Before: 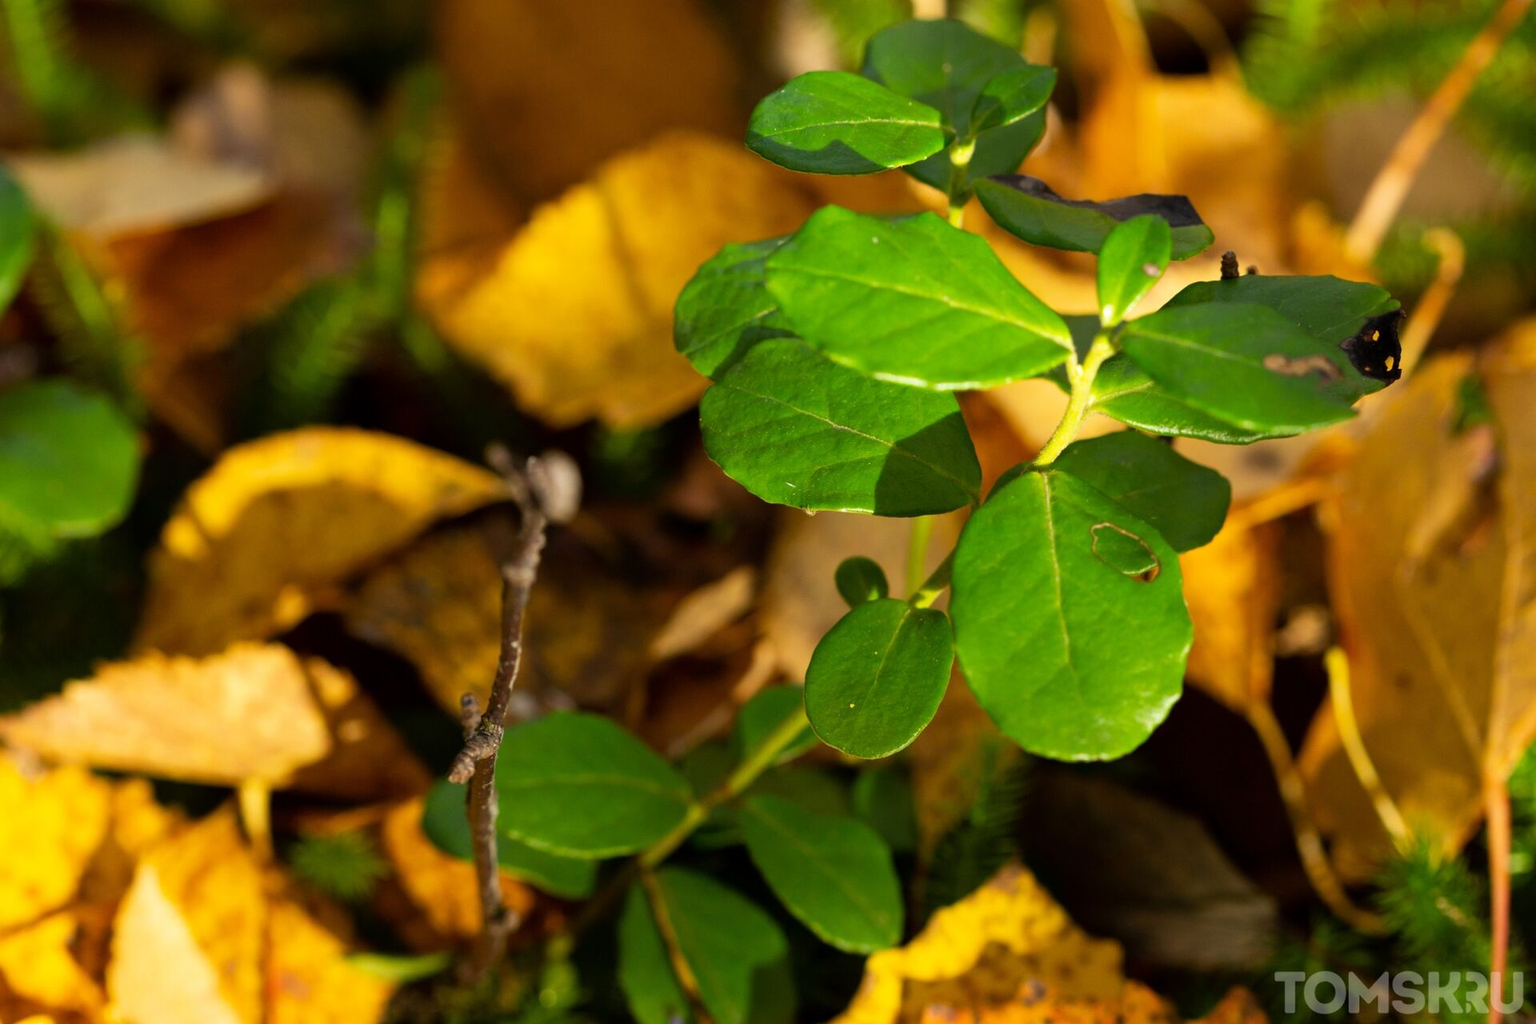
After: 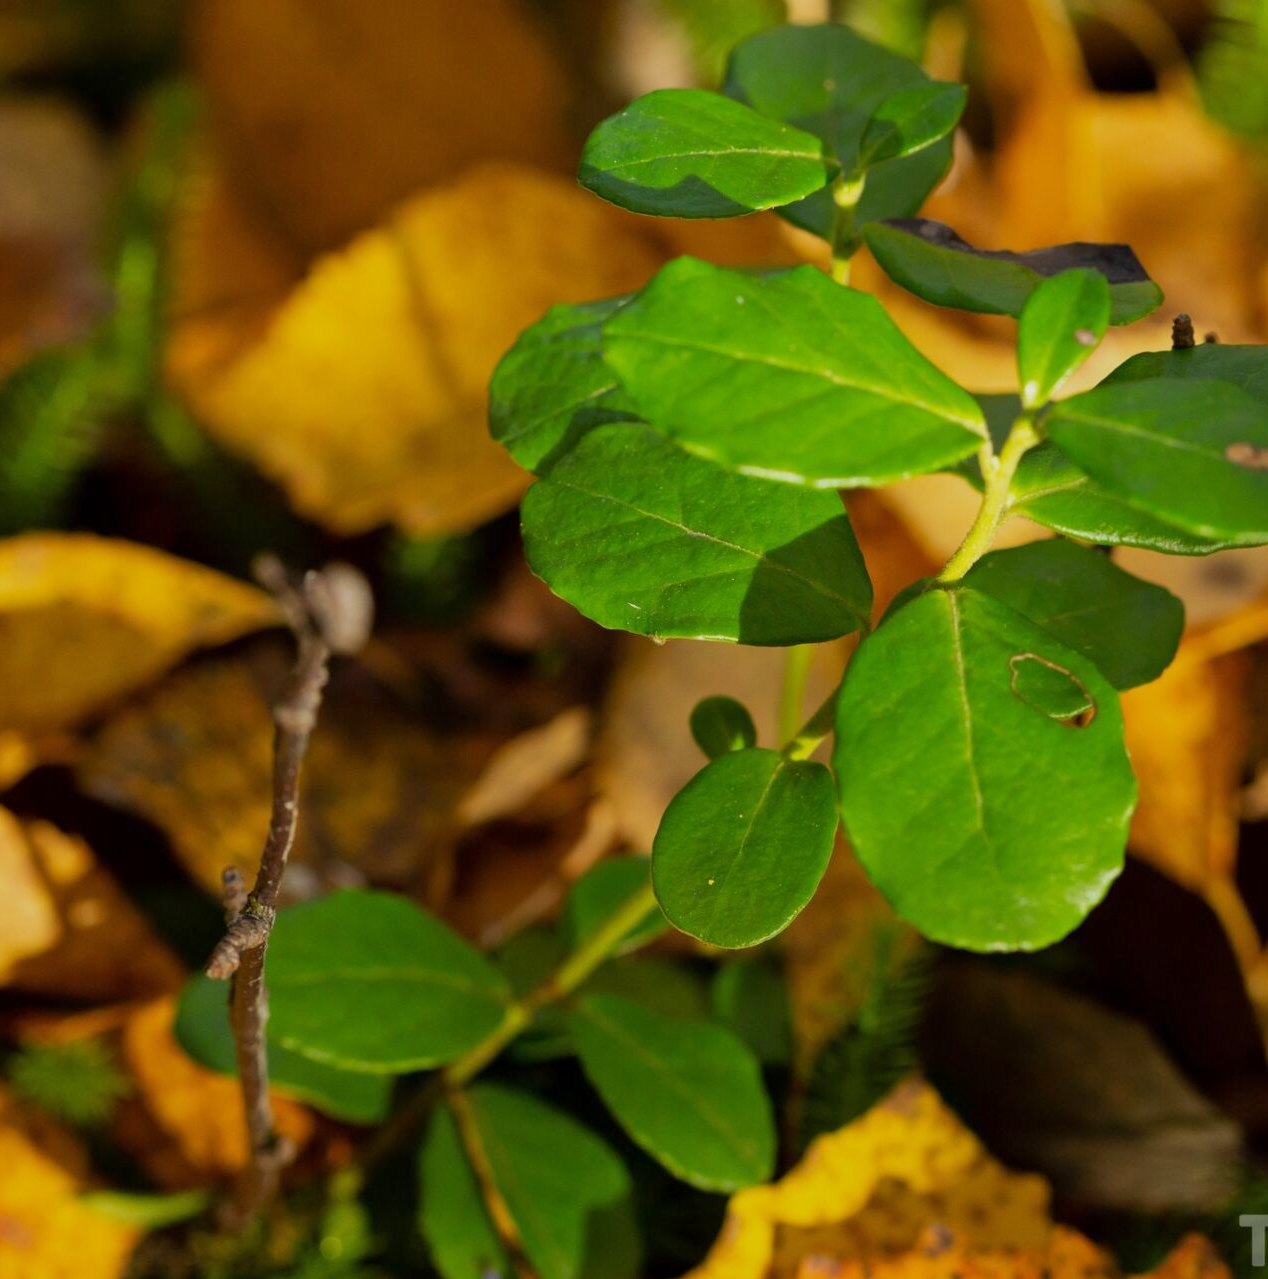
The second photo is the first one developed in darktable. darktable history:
crop and rotate: left 18.442%, right 15.508%
tone equalizer: -8 EV 0.25 EV, -7 EV 0.417 EV, -6 EV 0.417 EV, -5 EV 0.25 EV, -3 EV -0.25 EV, -2 EV -0.417 EV, -1 EV -0.417 EV, +0 EV -0.25 EV, edges refinement/feathering 500, mask exposure compensation -1.57 EV, preserve details guided filter
